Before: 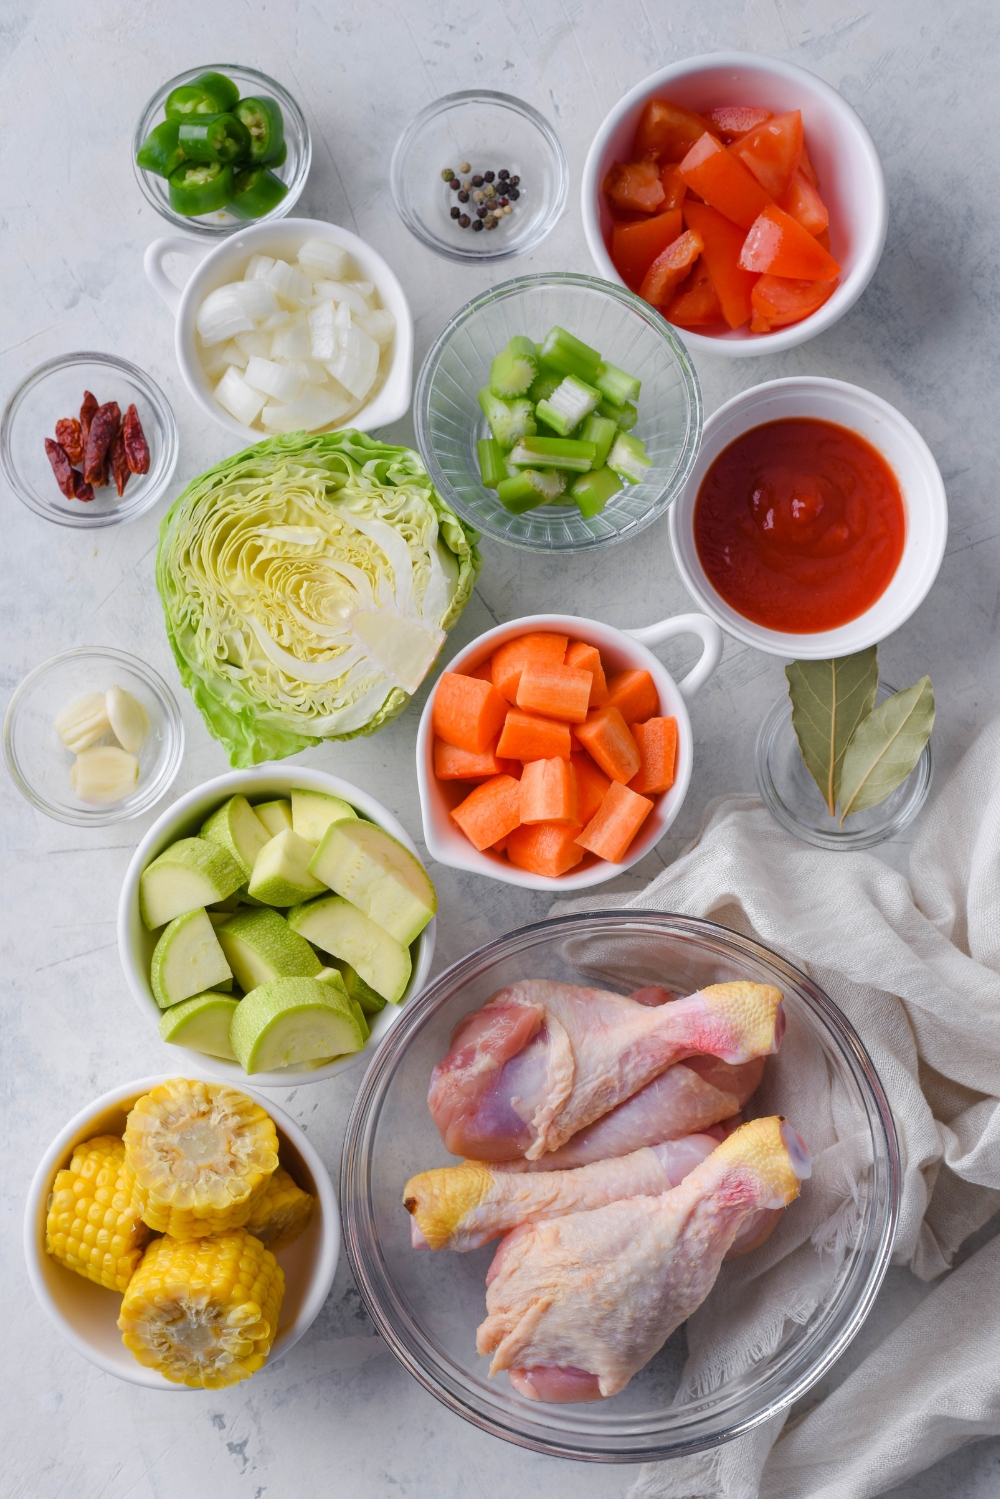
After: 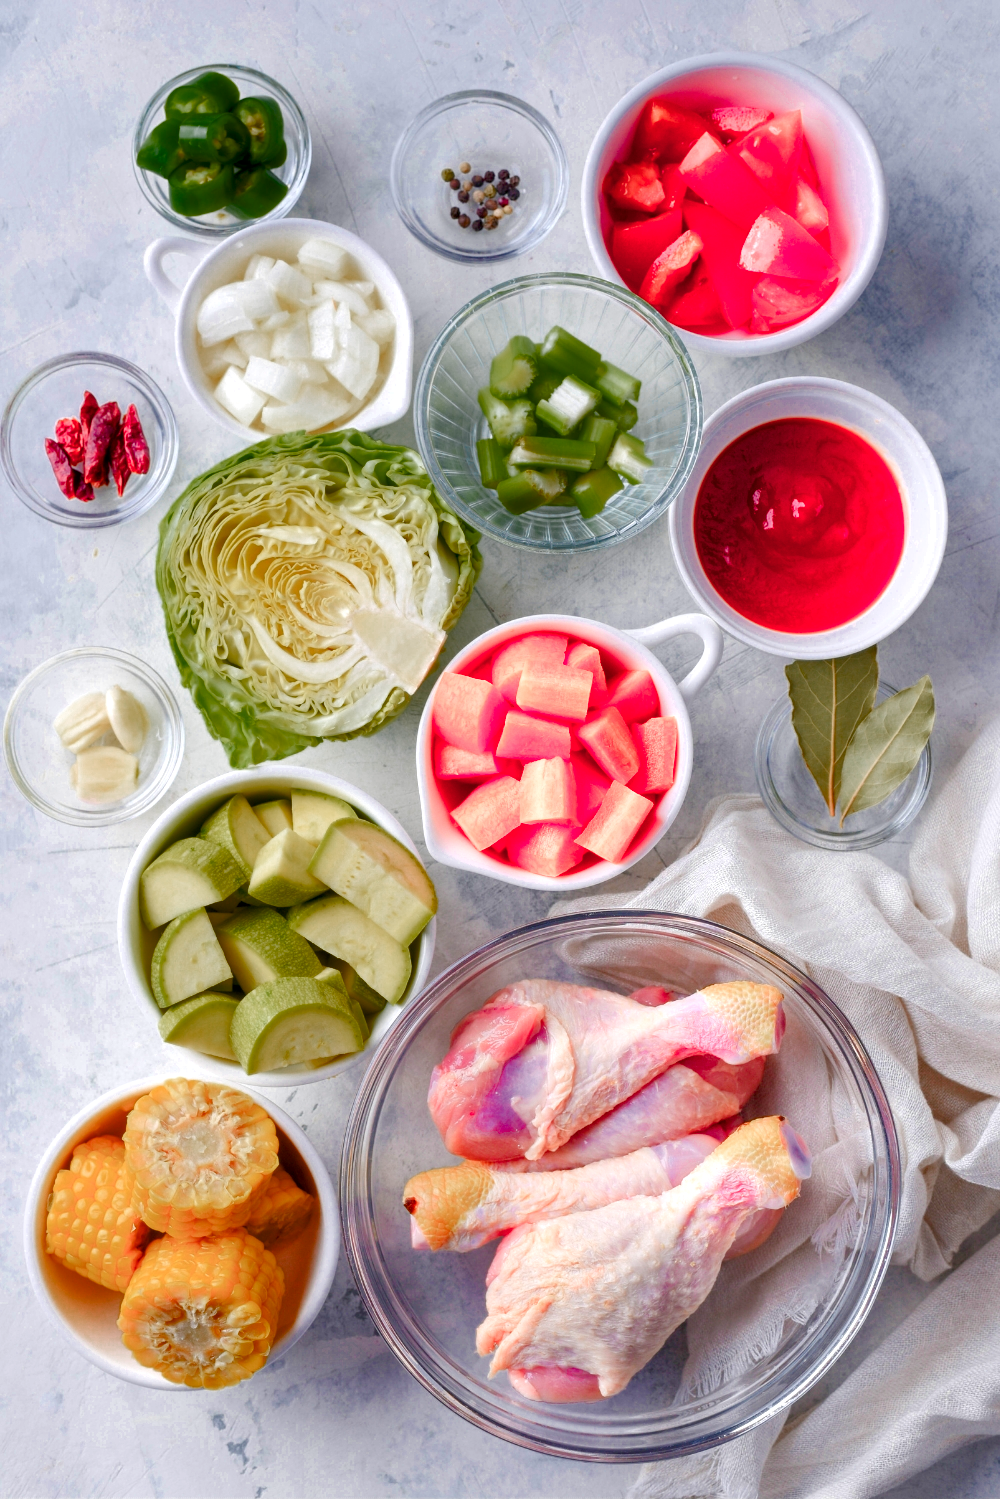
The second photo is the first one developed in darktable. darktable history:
color balance rgb: perceptual saturation grading › global saturation 20%, perceptual saturation grading › highlights -50.452%, perceptual saturation grading › shadows 30.969%
color zones: curves: ch0 [(0, 0.553) (0.123, 0.58) (0.23, 0.419) (0.468, 0.155) (0.605, 0.132) (0.723, 0.063) (0.833, 0.172) (0.921, 0.468)]; ch1 [(0.025, 0.645) (0.229, 0.584) (0.326, 0.551) (0.537, 0.446) (0.599, 0.911) (0.708, 1) (0.805, 0.944)]; ch2 [(0.086, 0.468) (0.254, 0.464) (0.638, 0.564) (0.702, 0.592) (0.768, 0.564)], mix 31.73%
local contrast: mode bilateral grid, contrast 28, coarseness 16, detail 116%, midtone range 0.2
exposure: black level correction 0.004, exposure 0.418 EV, compensate highlight preservation false
